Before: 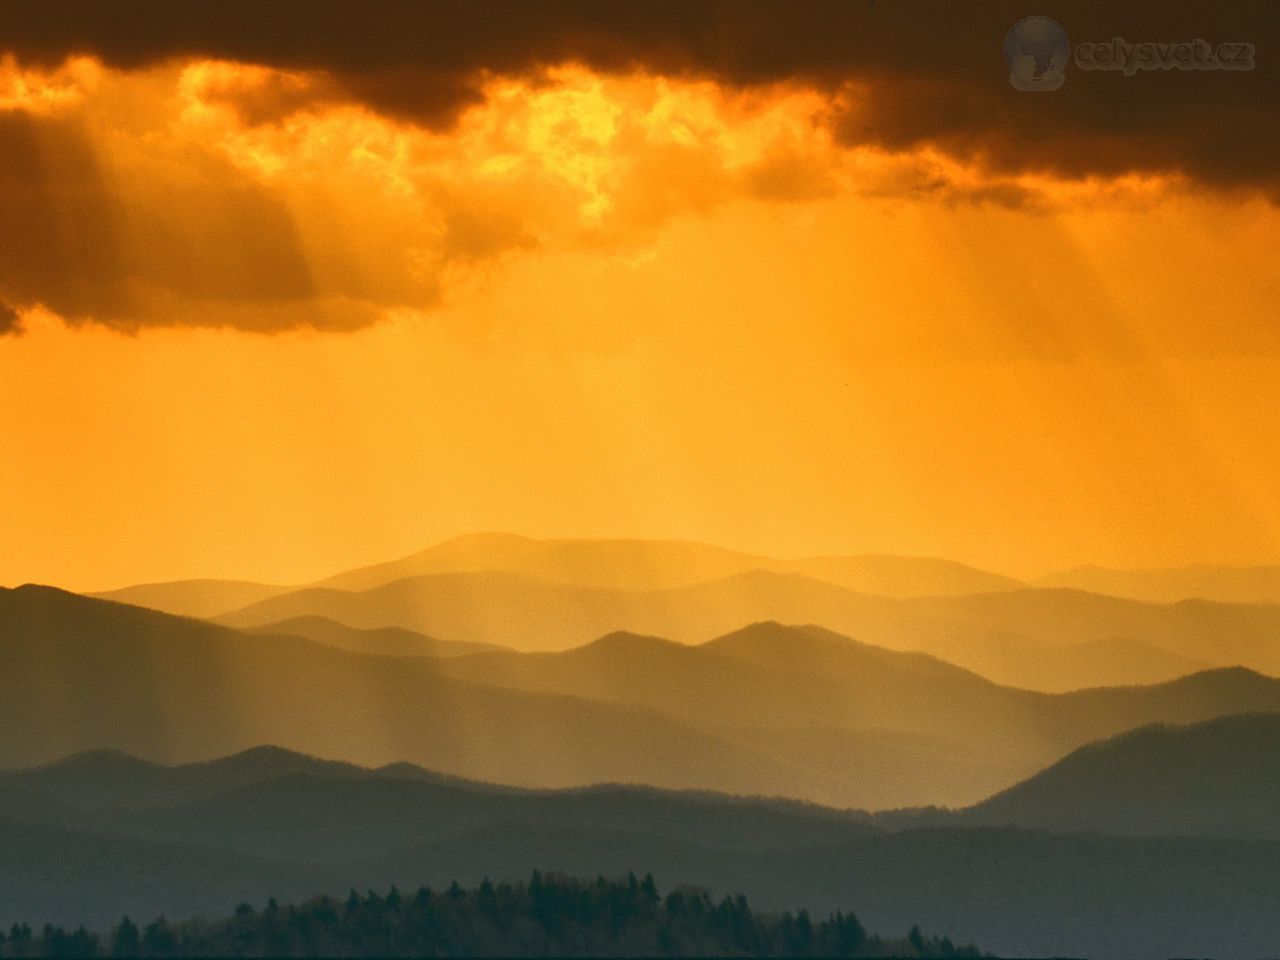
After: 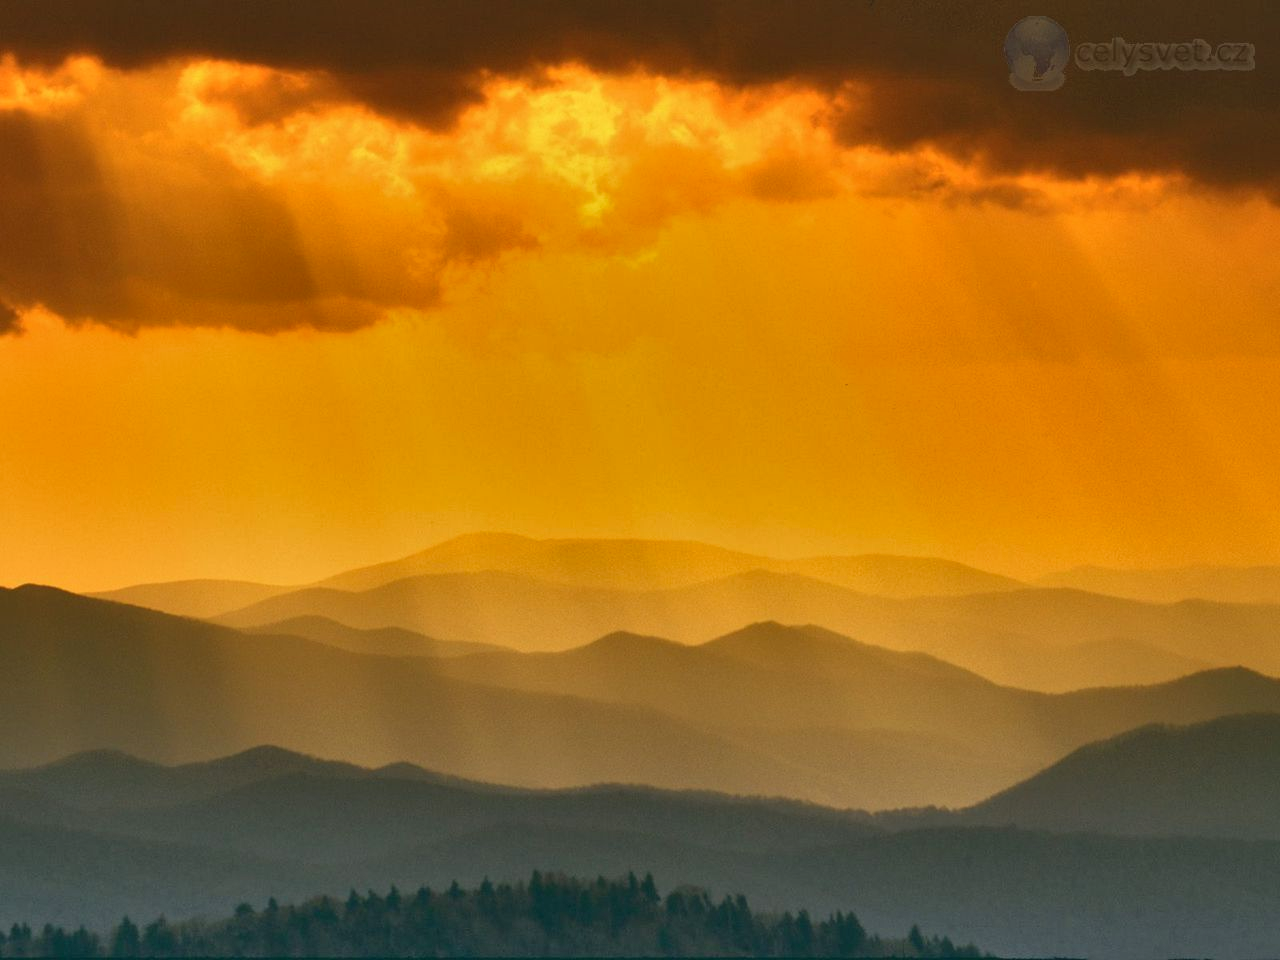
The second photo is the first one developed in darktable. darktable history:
tone equalizer: edges refinement/feathering 500, mask exposure compensation -1.57 EV, preserve details no
shadows and highlights: white point adjustment 0.124, highlights -70.47, soften with gaussian
